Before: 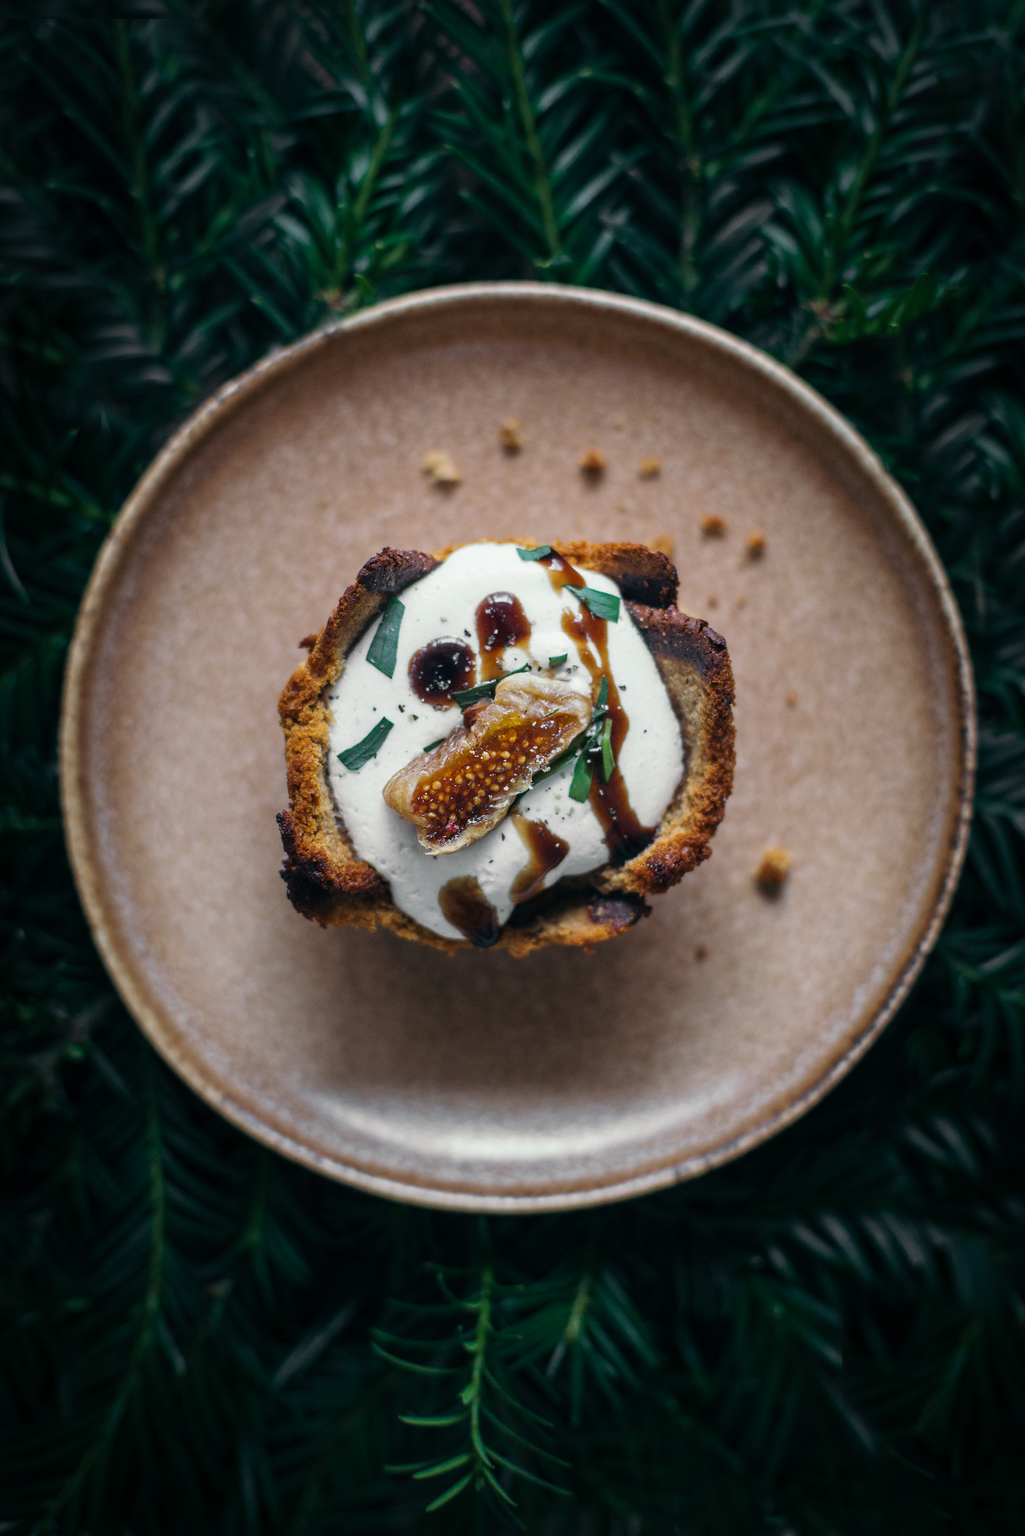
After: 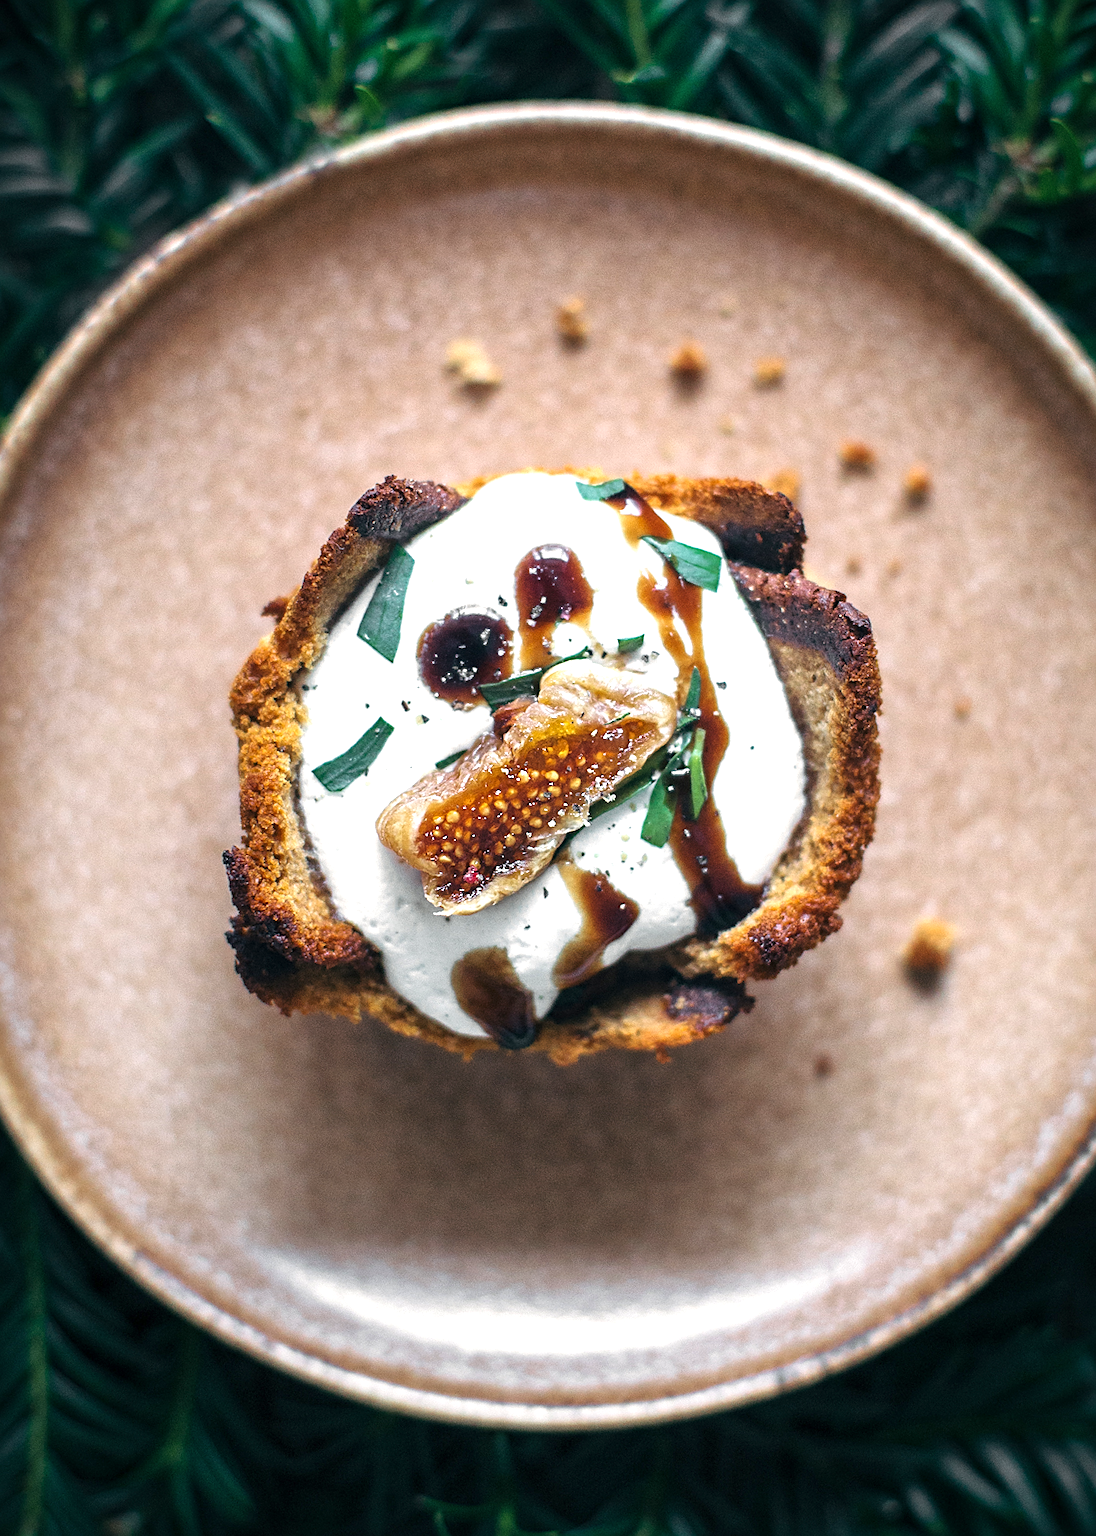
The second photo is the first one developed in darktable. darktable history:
exposure: exposure 0.95 EV, compensate highlight preservation false
rotate and perspective: rotation 1.57°, crop left 0.018, crop right 0.982, crop top 0.039, crop bottom 0.961
crop and rotate: left 11.831%, top 11.346%, right 13.429%, bottom 13.899%
local contrast: mode bilateral grid, contrast 10, coarseness 25, detail 115%, midtone range 0.2
sharpen: on, module defaults
